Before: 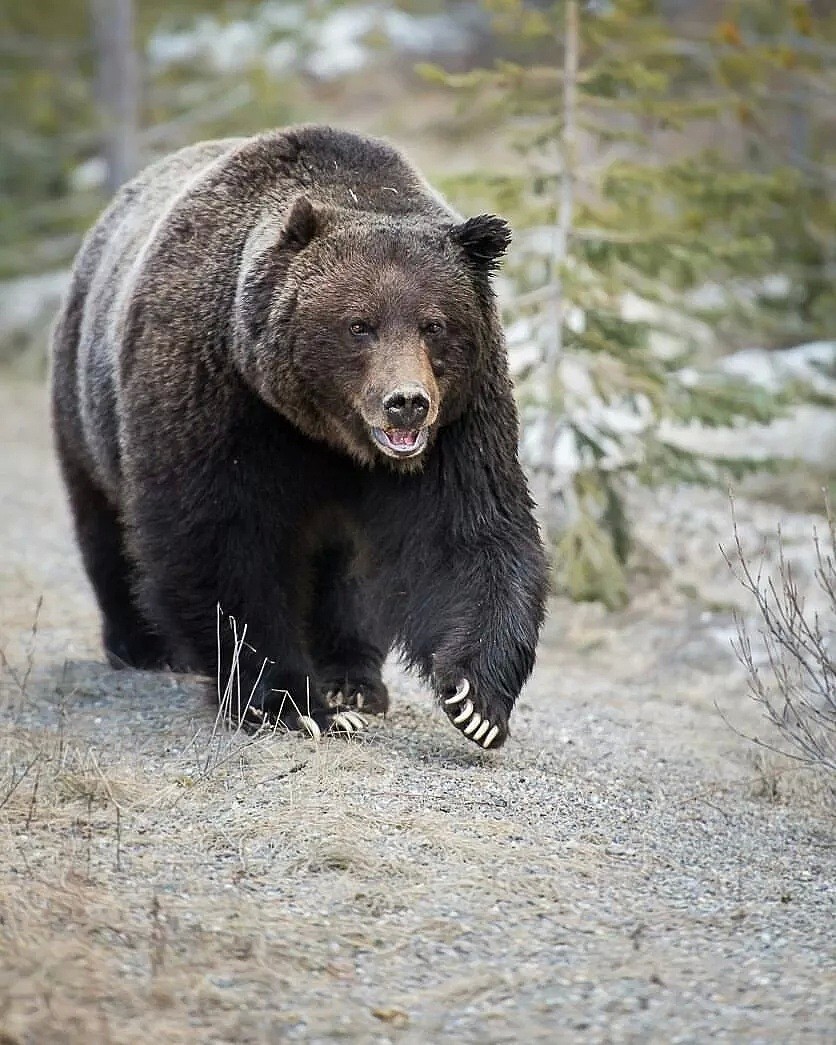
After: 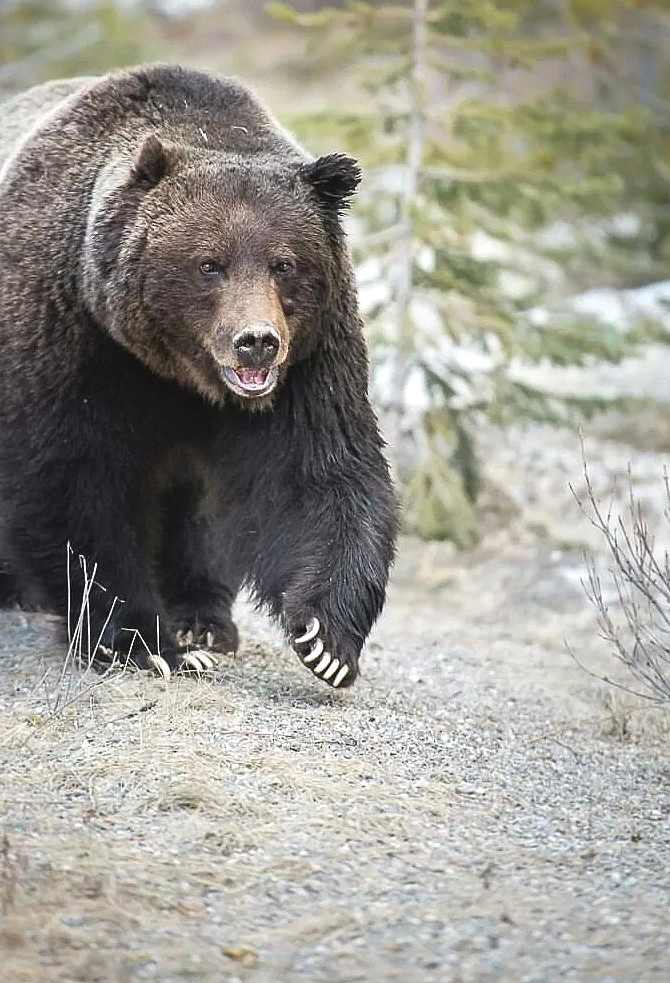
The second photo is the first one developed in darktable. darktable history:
crop and rotate: left 17.988%, top 5.846%, right 1.855%
contrast brightness saturation: contrast -0.104, saturation -0.094
exposure: black level correction 0, exposure 0.498 EV, compensate exposure bias true, compensate highlight preservation false
vignetting: brightness -0.233, saturation 0.13, center (0.036, -0.091)
